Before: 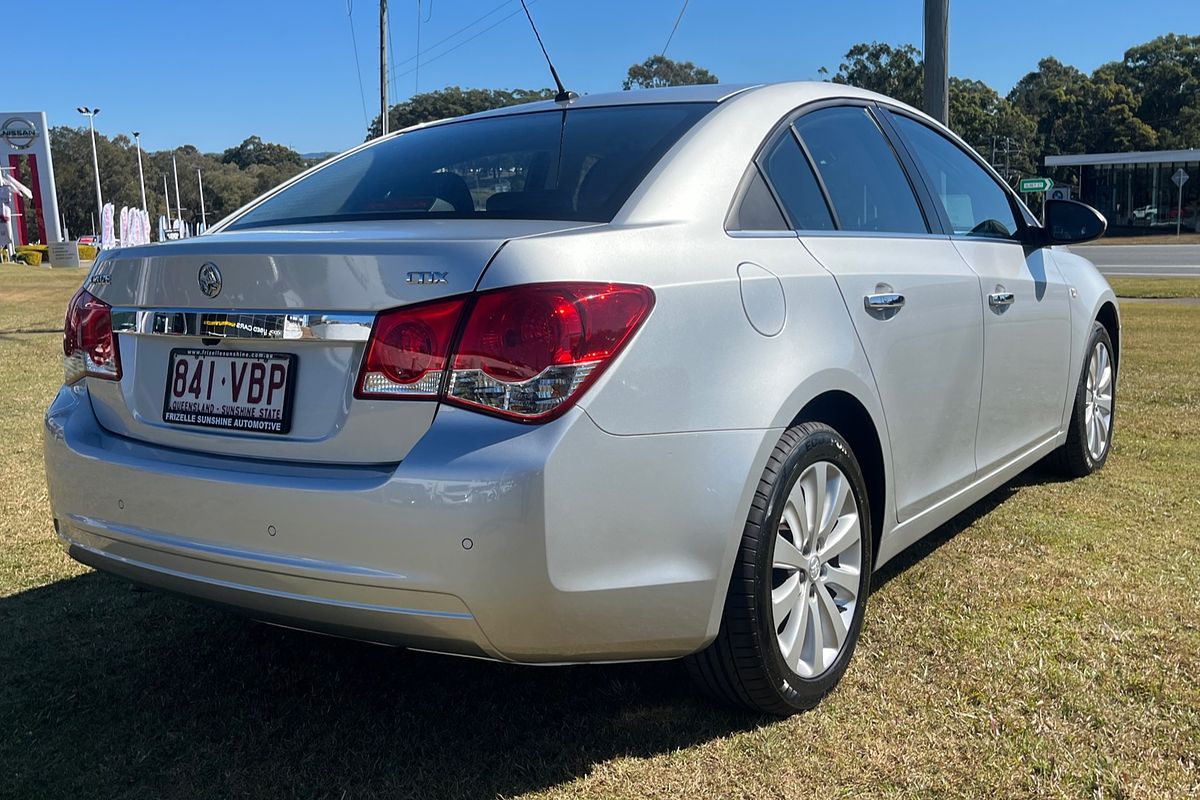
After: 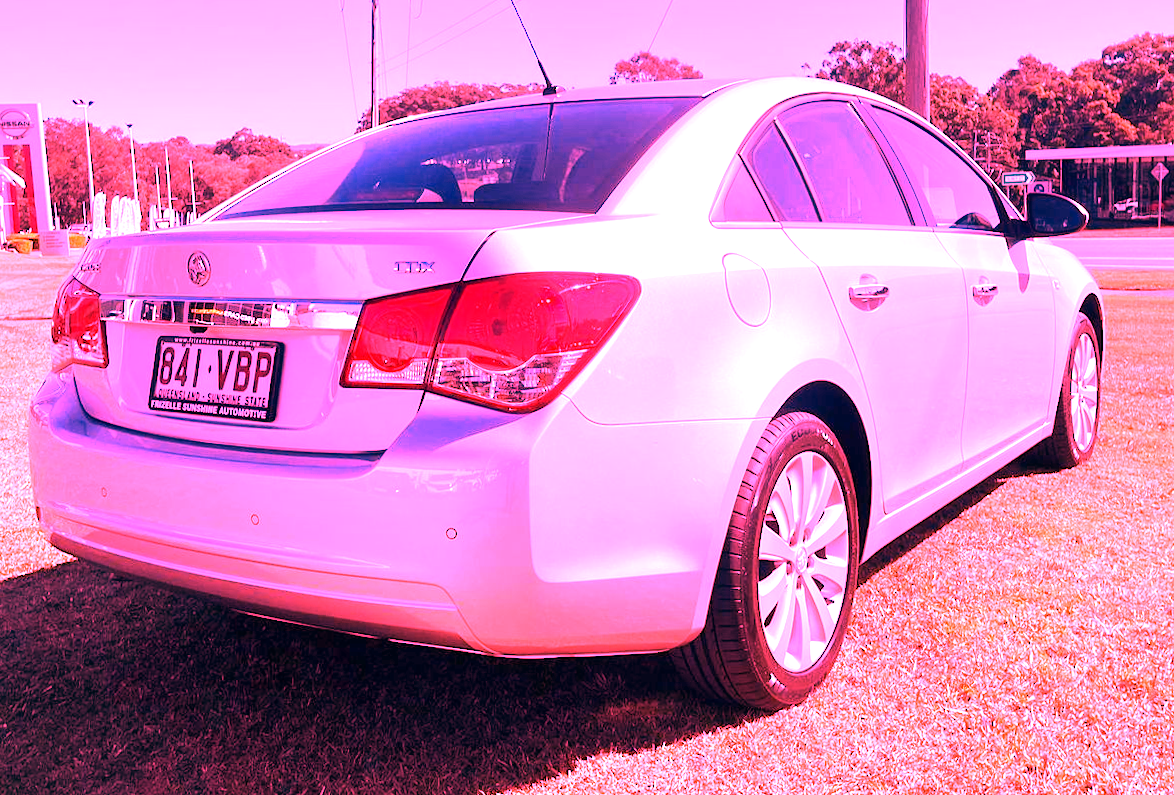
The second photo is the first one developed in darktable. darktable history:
rotate and perspective: rotation 0.226°, lens shift (vertical) -0.042, crop left 0.023, crop right 0.982, crop top 0.006, crop bottom 0.994
white balance: red 4.26, blue 1.802
exposure: exposure 0.556 EV, compensate highlight preservation false
